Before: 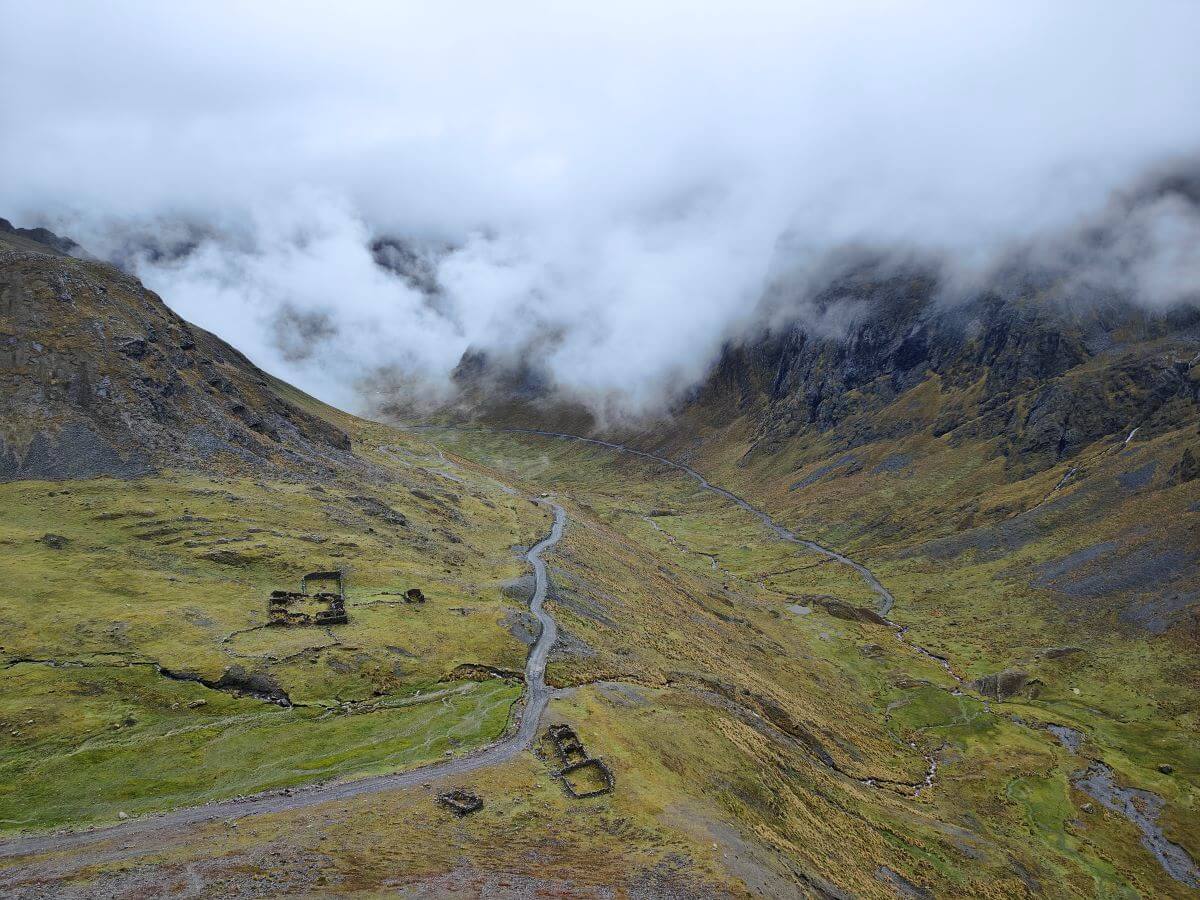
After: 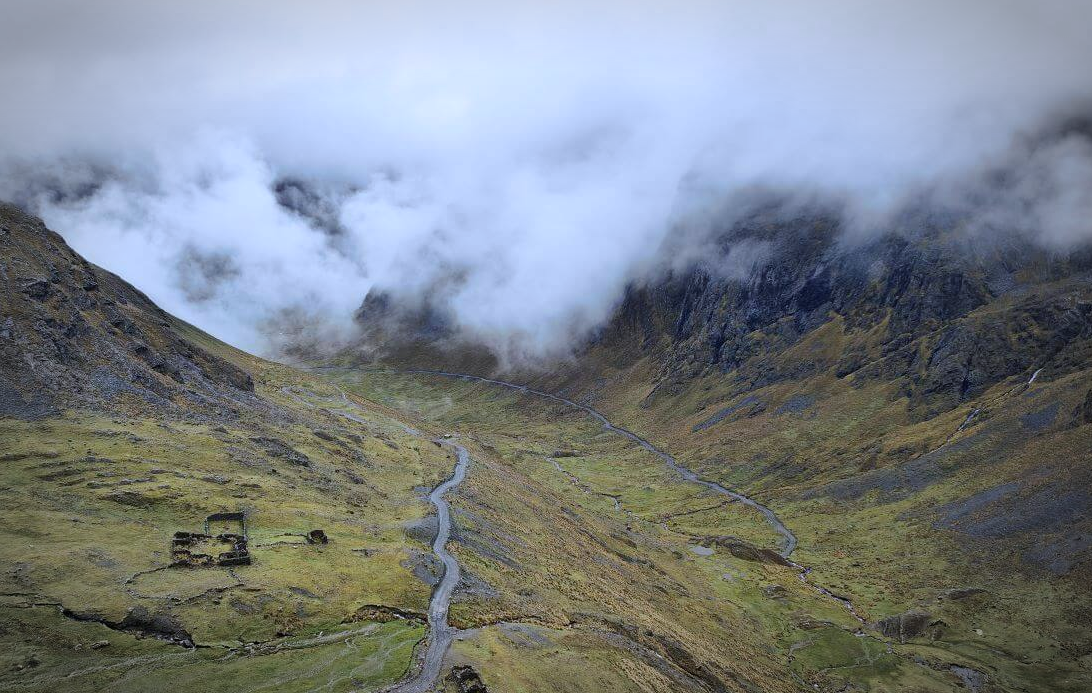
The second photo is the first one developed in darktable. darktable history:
crop: left 8.155%, top 6.611%, bottom 15.385%
vignetting: automatic ratio true
color zones: curves: ch0 [(0, 0.558) (0.143, 0.559) (0.286, 0.529) (0.429, 0.505) (0.571, 0.5) (0.714, 0.5) (0.857, 0.5) (1, 0.558)]; ch1 [(0, 0.469) (0.01, 0.469) (0.12, 0.446) (0.248, 0.469) (0.5, 0.5) (0.748, 0.5) (0.99, 0.469) (1, 0.469)]
white balance: red 0.984, blue 1.059
color balance: contrast -0.5%
